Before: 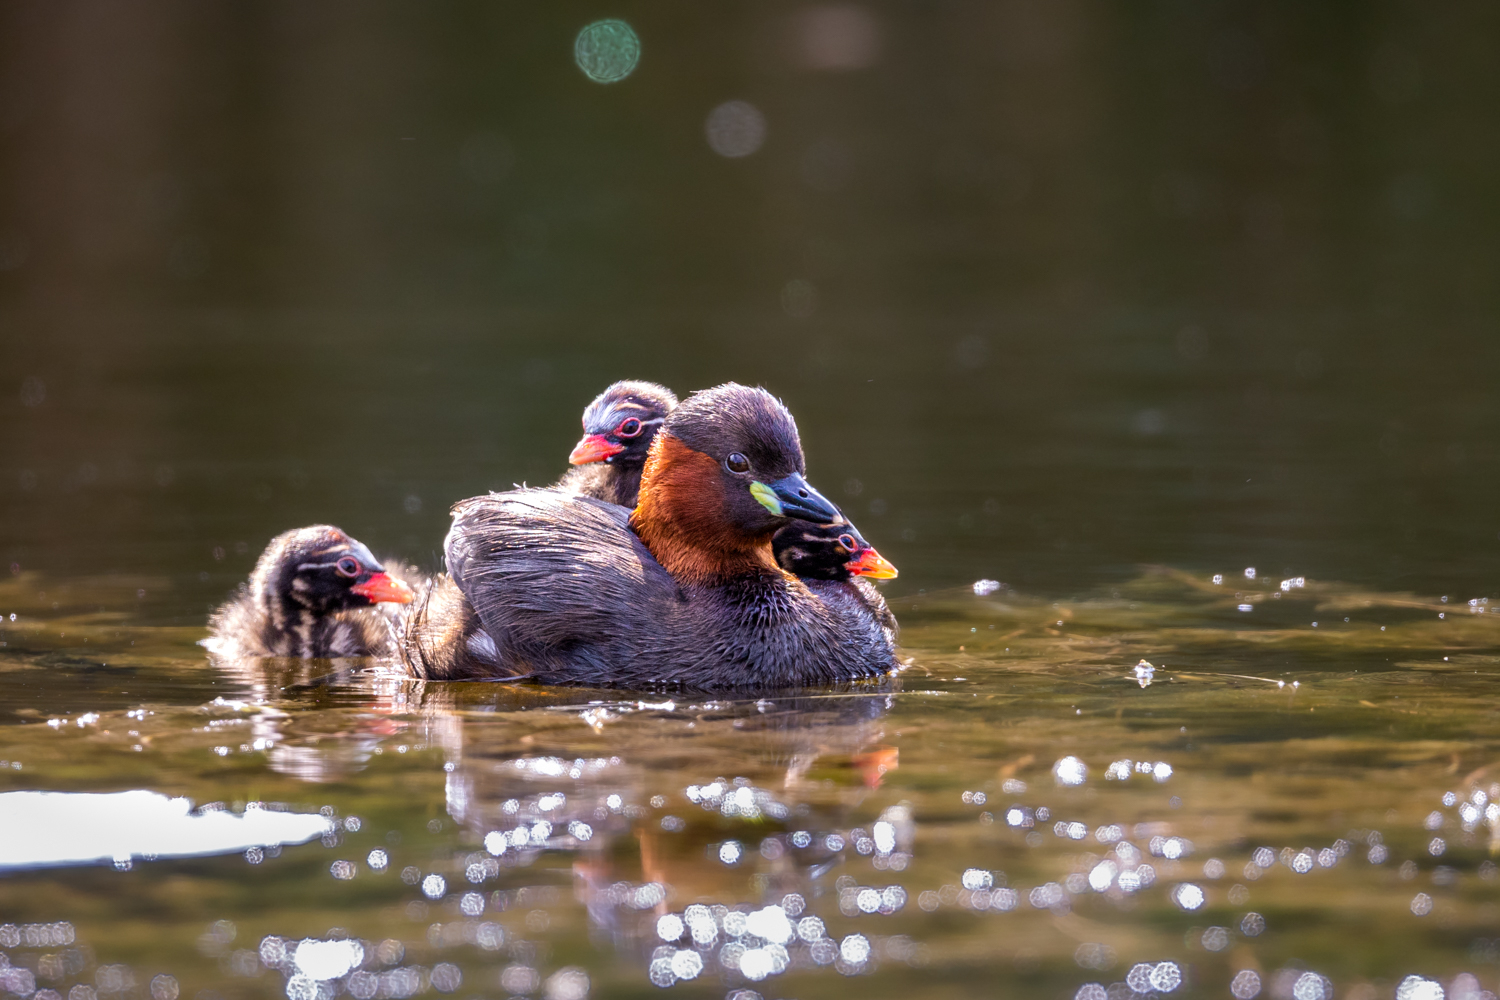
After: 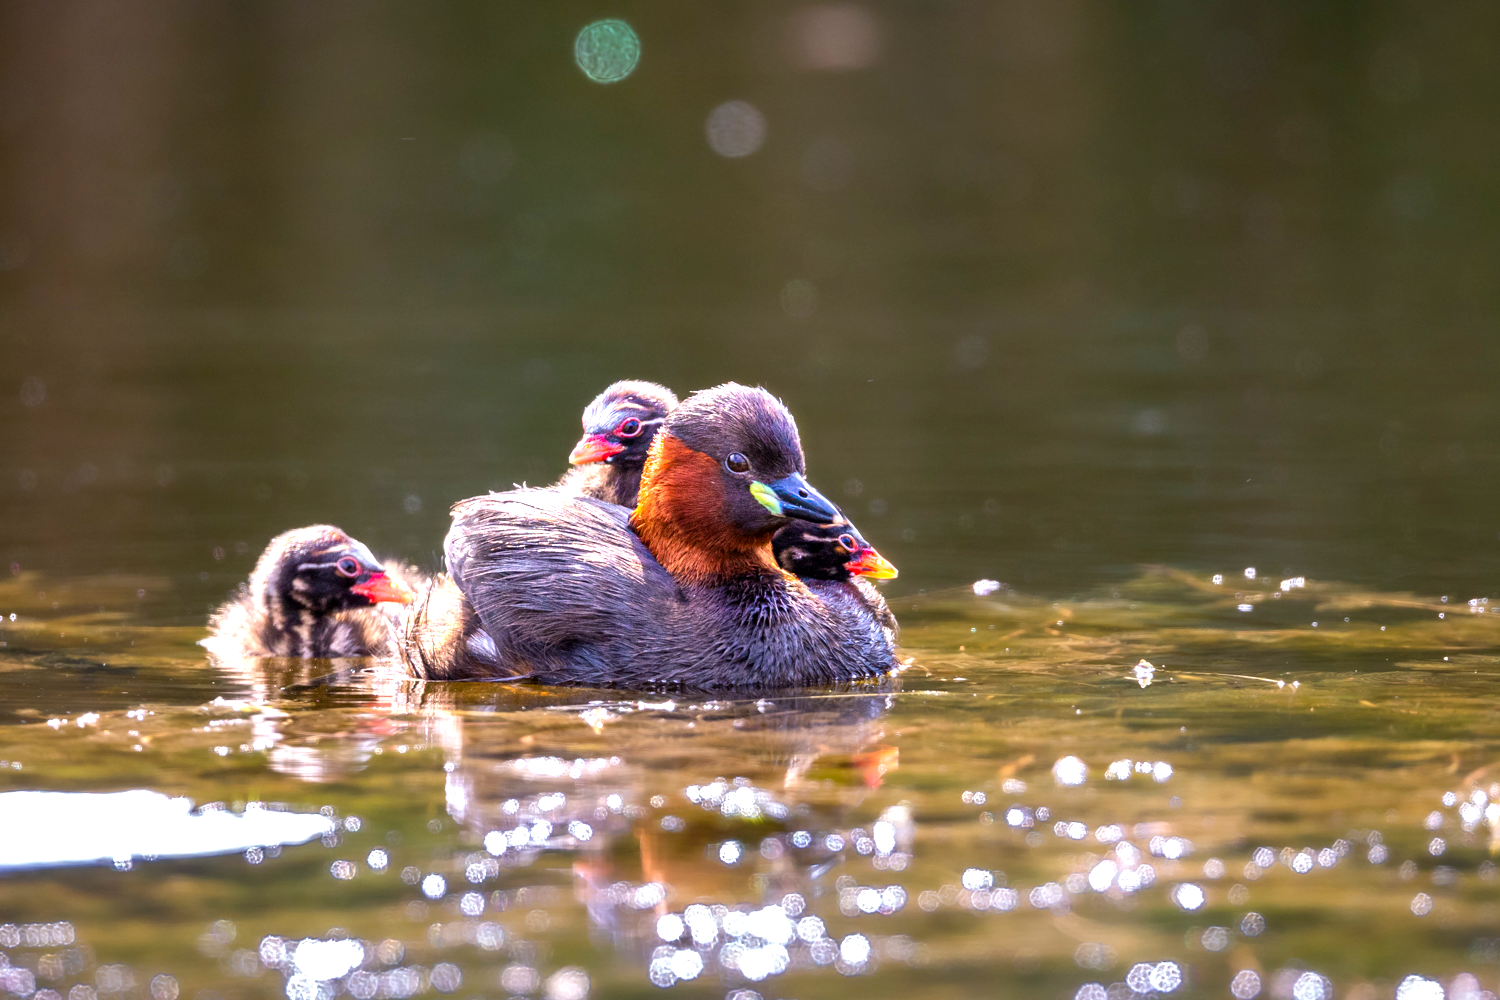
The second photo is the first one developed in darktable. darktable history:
contrast brightness saturation: contrast 0.039, saturation 0.154
exposure: exposure 0.7 EV, compensate highlight preservation false
